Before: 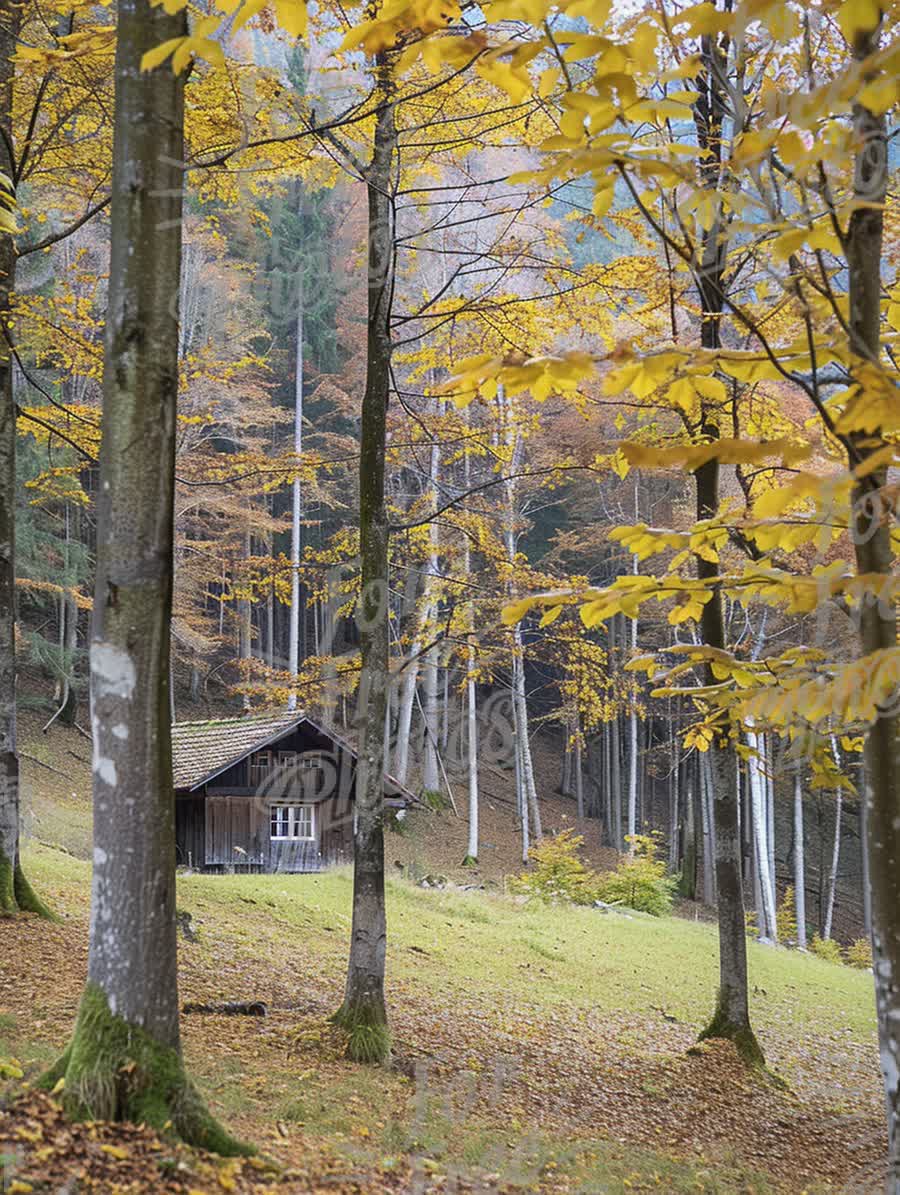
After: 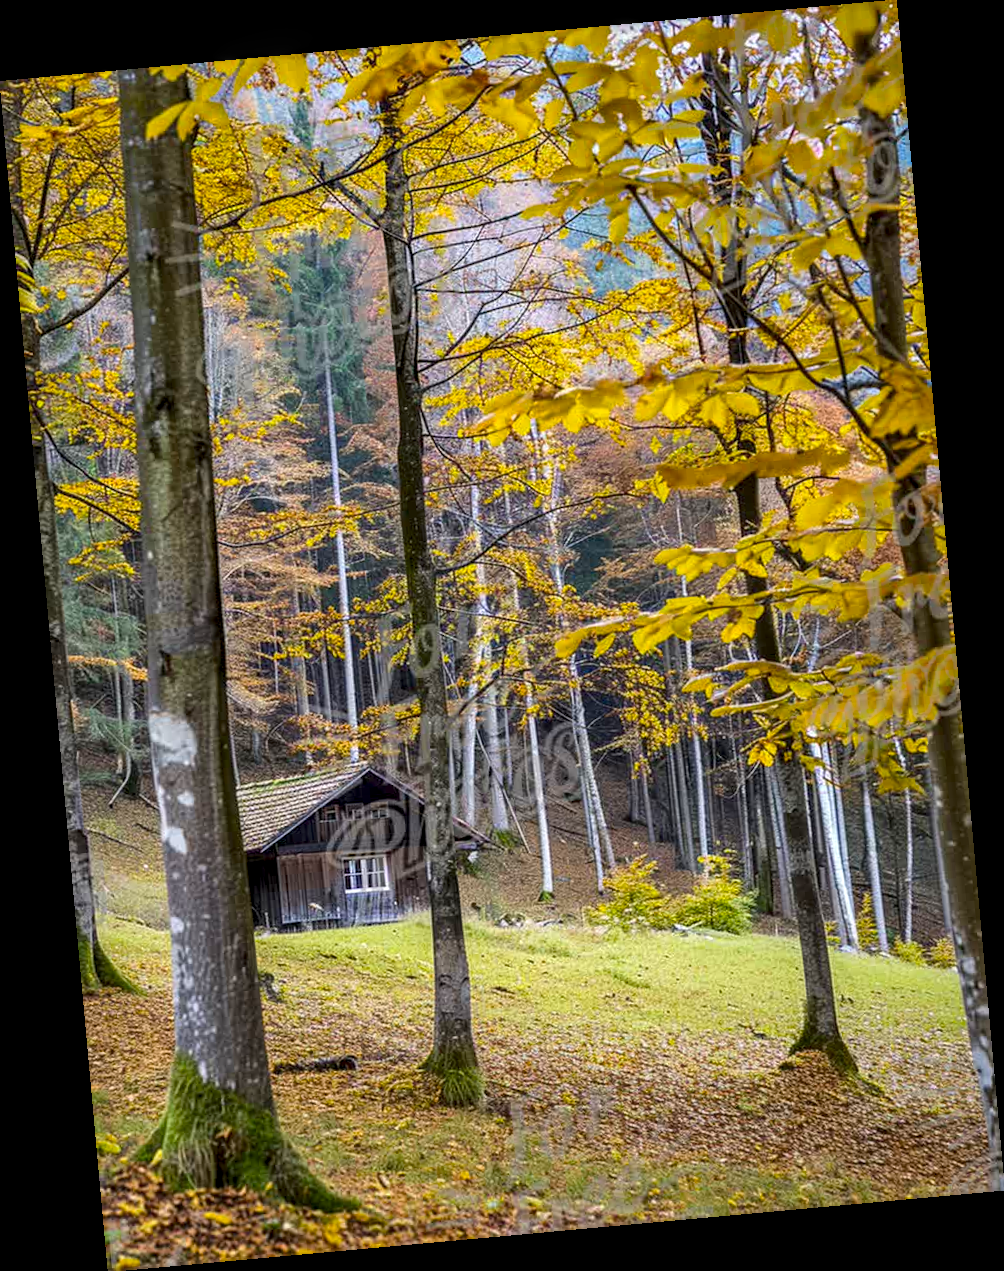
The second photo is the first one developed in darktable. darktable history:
local contrast: highlights 25%, detail 150%
rotate and perspective: rotation -5.2°, automatic cropping off
color balance rgb: linear chroma grading › global chroma 10%, perceptual saturation grading › global saturation 30%, global vibrance 10%
